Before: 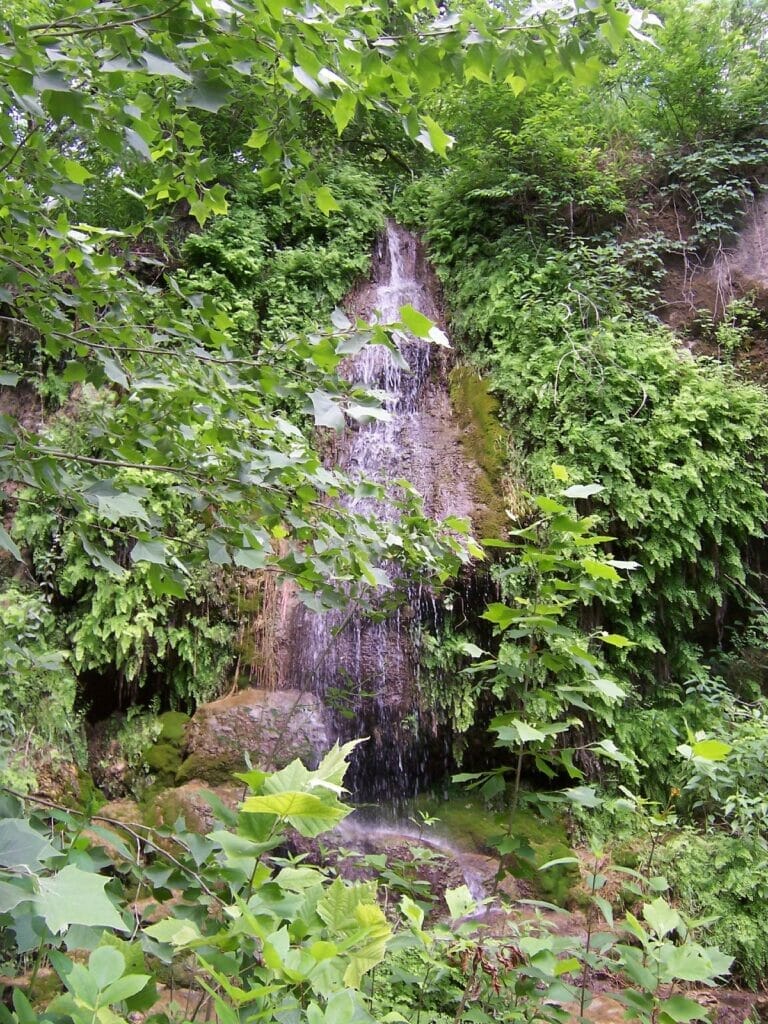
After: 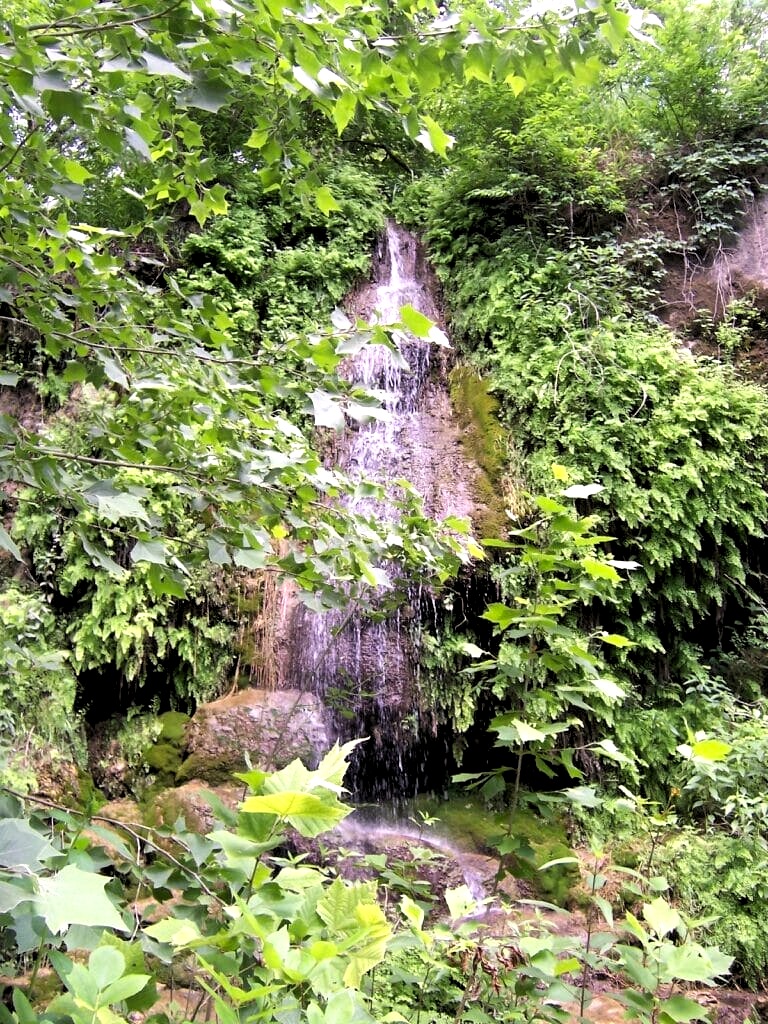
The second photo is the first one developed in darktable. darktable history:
color correction: highlights a* 3.84, highlights b* 5.07
rgb levels: levels [[0.01, 0.419, 0.839], [0, 0.5, 1], [0, 0.5, 1]]
tone equalizer: -8 EV -0.417 EV, -7 EV -0.389 EV, -6 EV -0.333 EV, -5 EV -0.222 EV, -3 EV 0.222 EV, -2 EV 0.333 EV, -1 EV 0.389 EV, +0 EV 0.417 EV, edges refinement/feathering 500, mask exposure compensation -1.57 EV, preserve details no
white balance: red 0.983, blue 1.036
